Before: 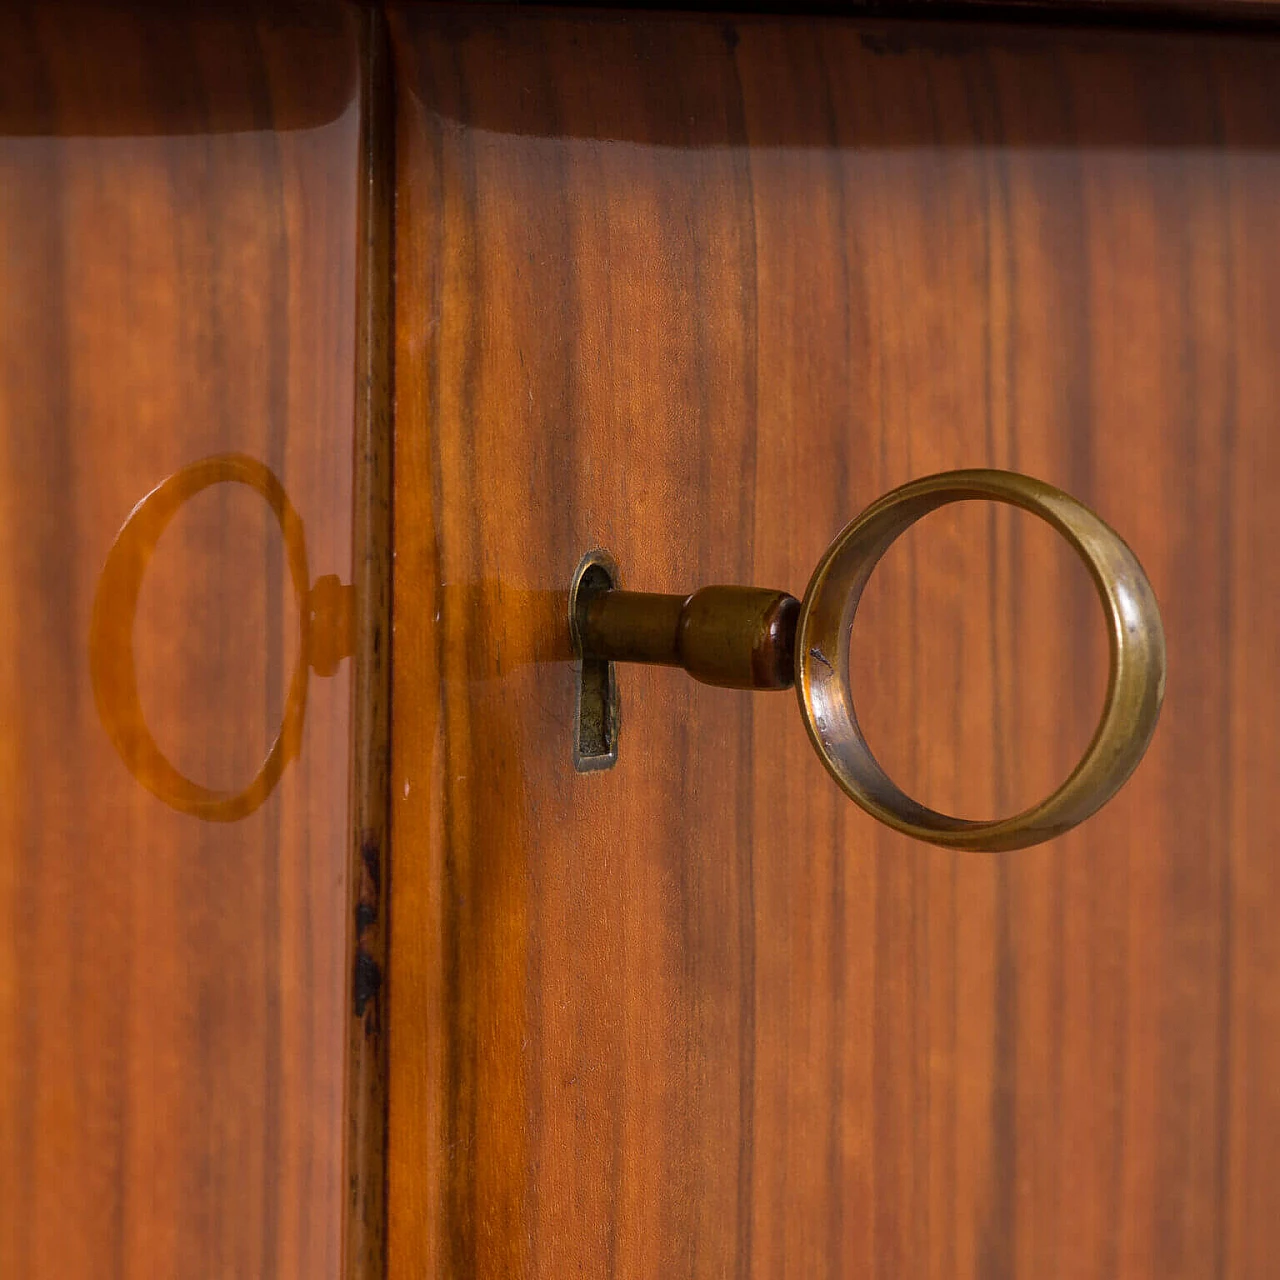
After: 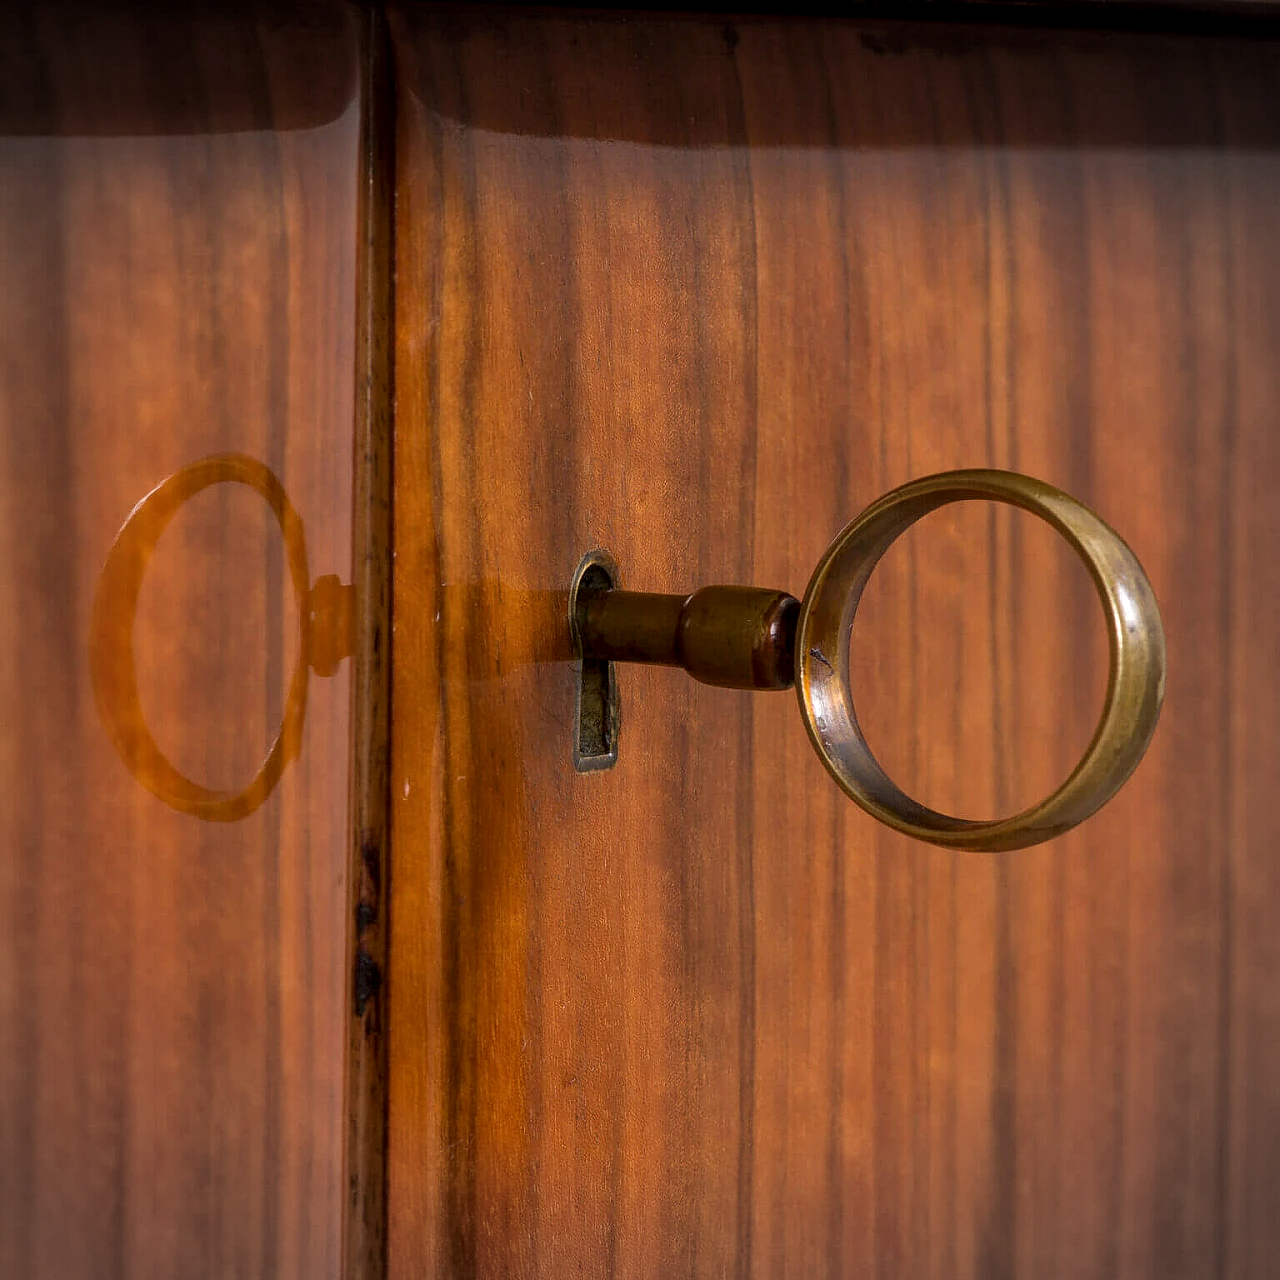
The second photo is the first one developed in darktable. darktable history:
vignetting: on, module defaults
local contrast: on, module defaults
